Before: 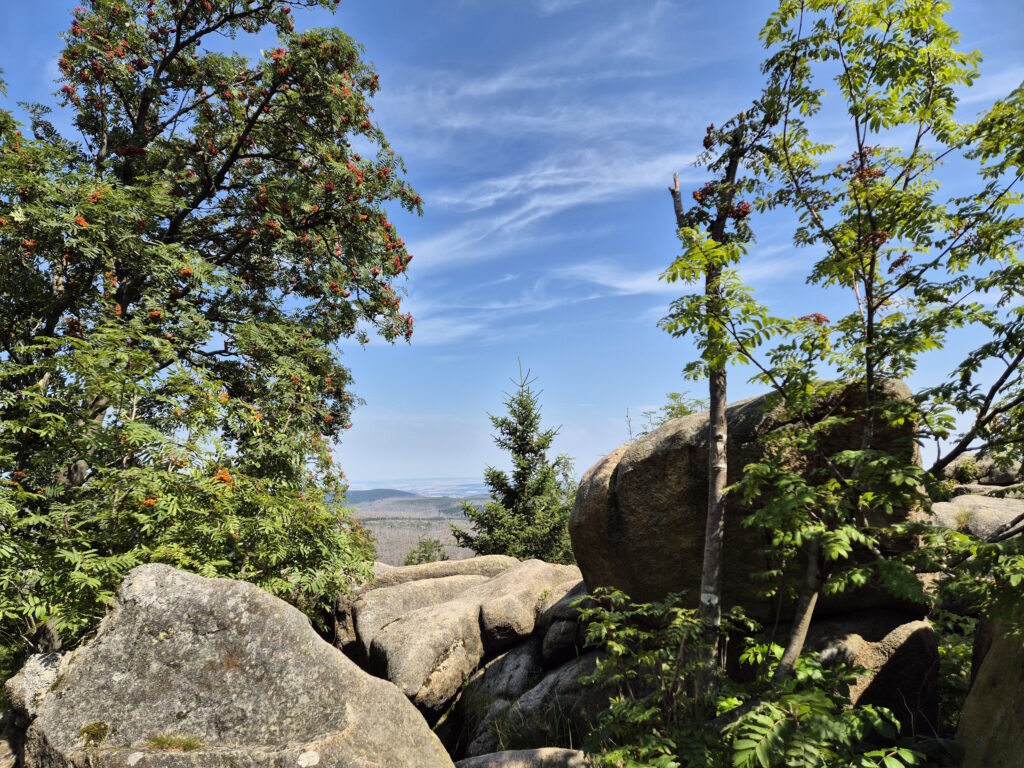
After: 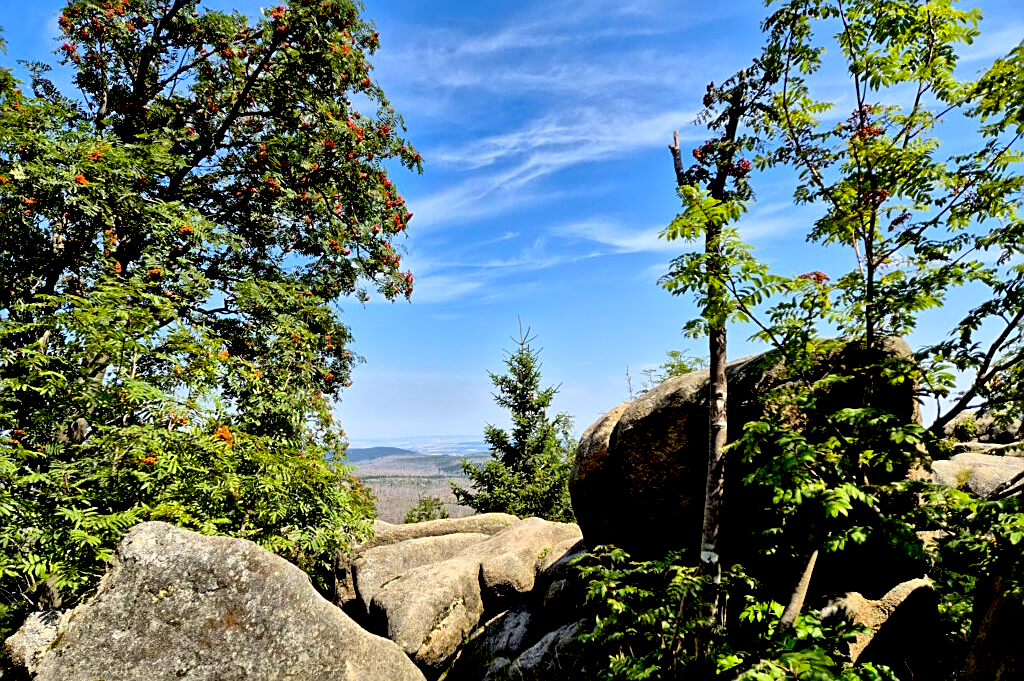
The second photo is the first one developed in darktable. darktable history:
shadows and highlights: radius 126.92, shadows 30.5, highlights -30.61, low approximation 0.01, soften with gaussian
exposure: black level correction 0.025, exposure 0.181 EV, compensate exposure bias true, compensate highlight preservation false
sharpen: amount 0.49
color correction: highlights b* 0.034, saturation 1.33
crop and rotate: top 5.548%, bottom 5.655%
